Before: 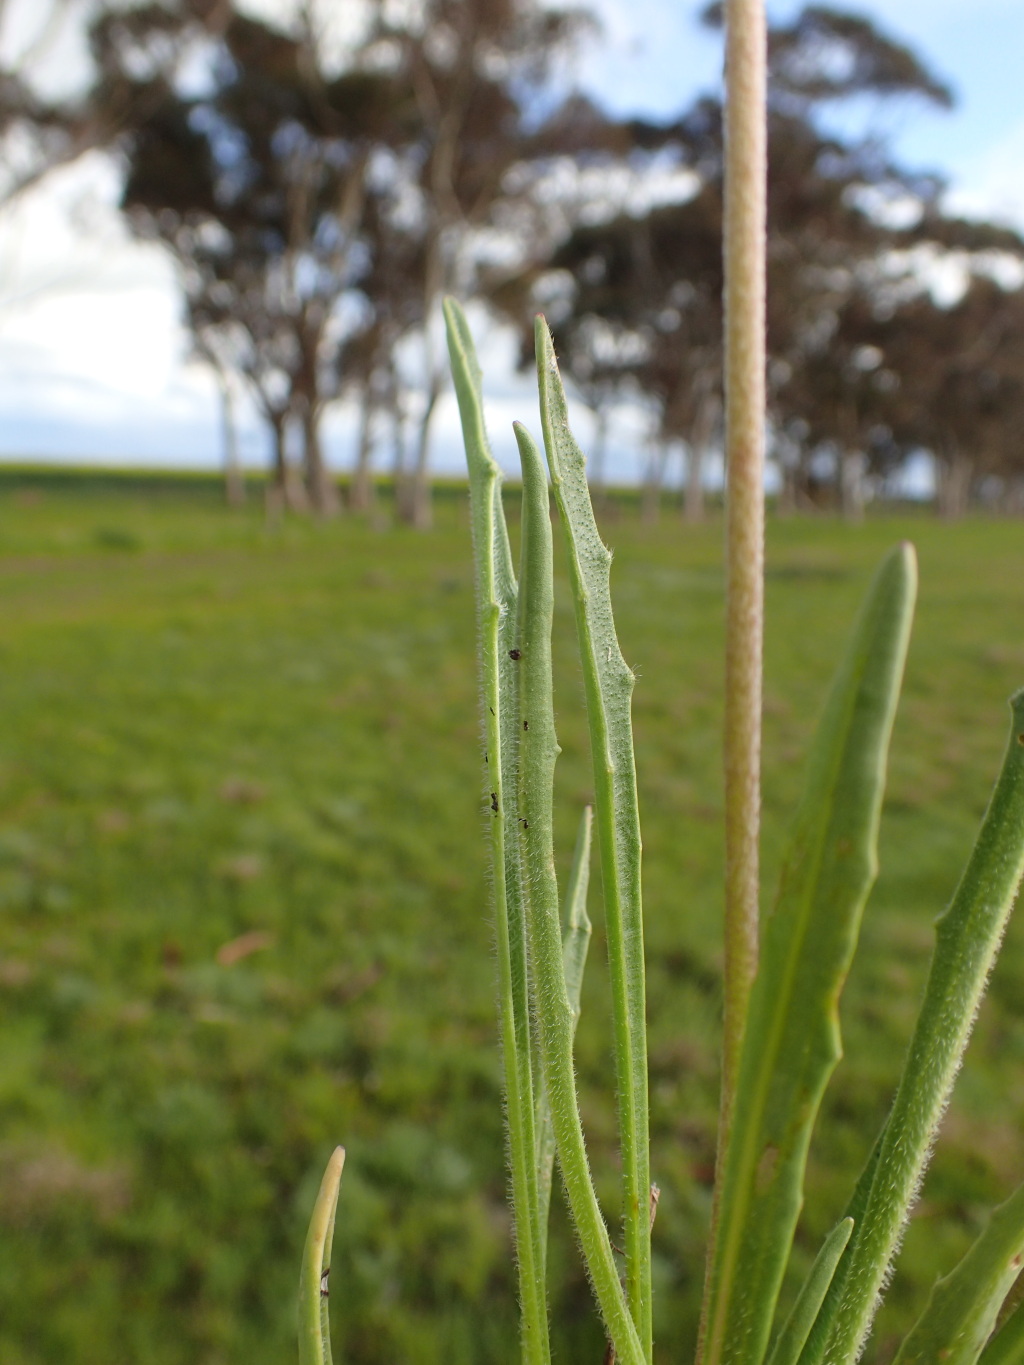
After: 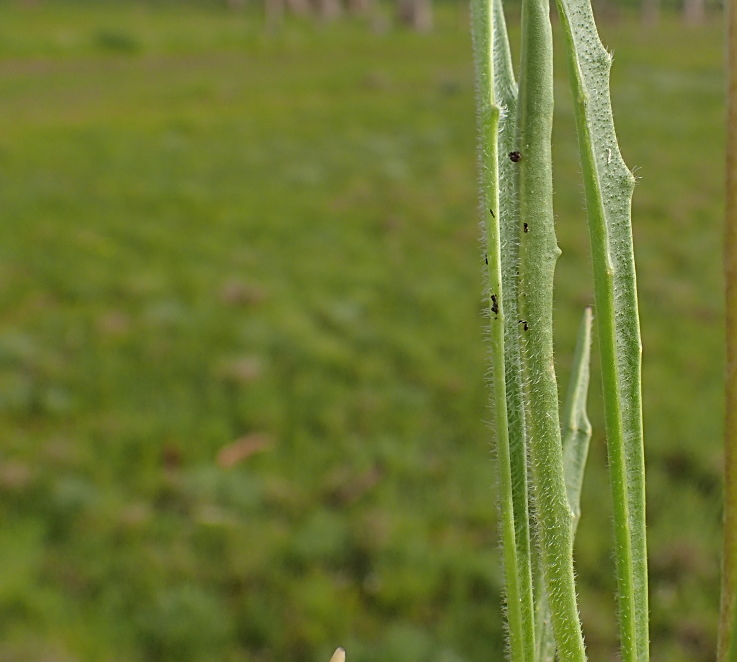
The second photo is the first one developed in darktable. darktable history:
sharpen: on, module defaults
crop: top 36.498%, right 27.964%, bottom 14.995%
